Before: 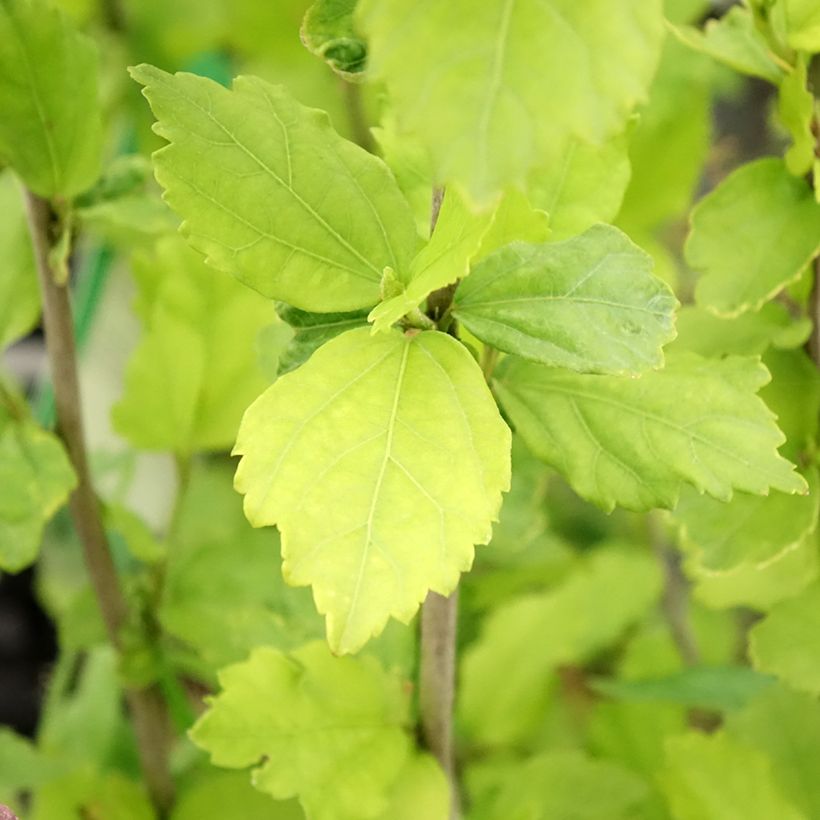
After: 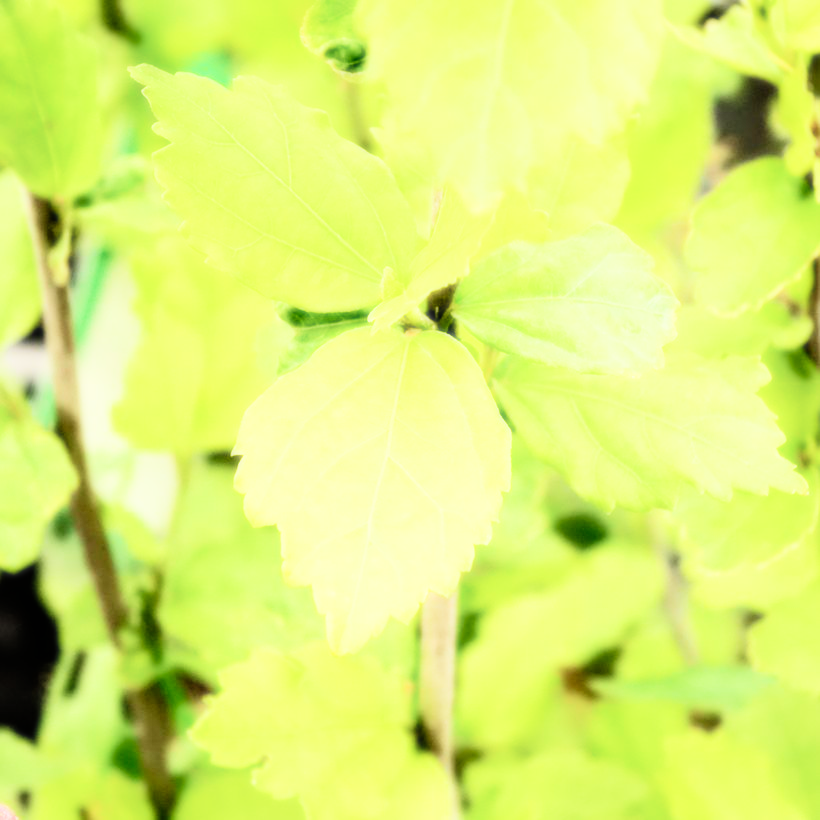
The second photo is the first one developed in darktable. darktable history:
tone equalizer: on, module defaults
sigmoid: contrast 1.8, skew -0.2, preserve hue 0%, red attenuation 0.1, red rotation 0.035, green attenuation 0.1, green rotation -0.017, blue attenuation 0.15, blue rotation -0.052, base primaries Rec2020
bloom: size 0%, threshold 54.82%, strength 8.31%
exposure: exposure 0.258 EV, compensate highlight preservation false
levels: levels [0, 0.498, 1]
